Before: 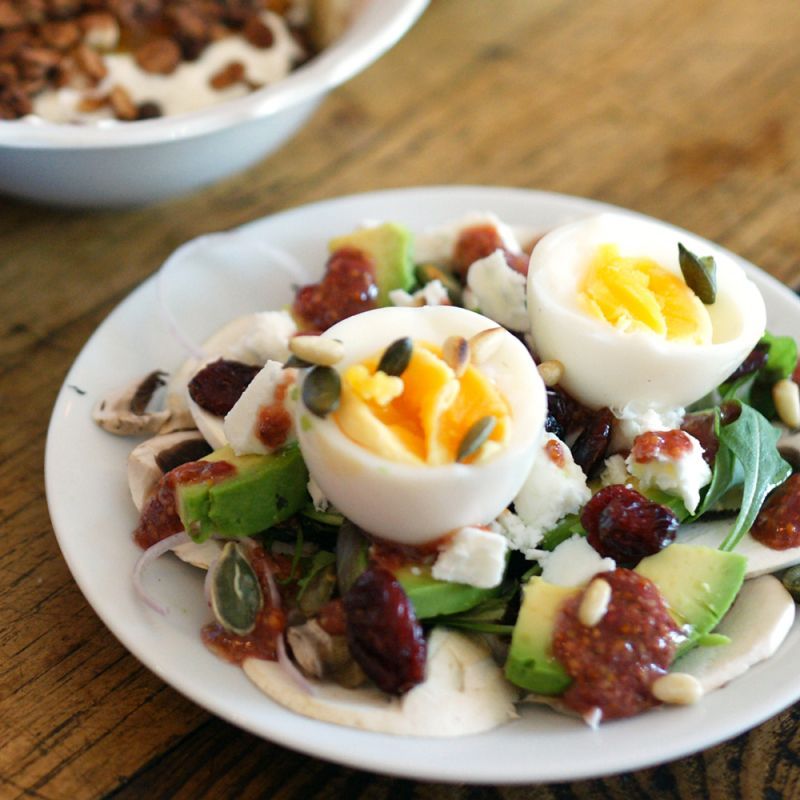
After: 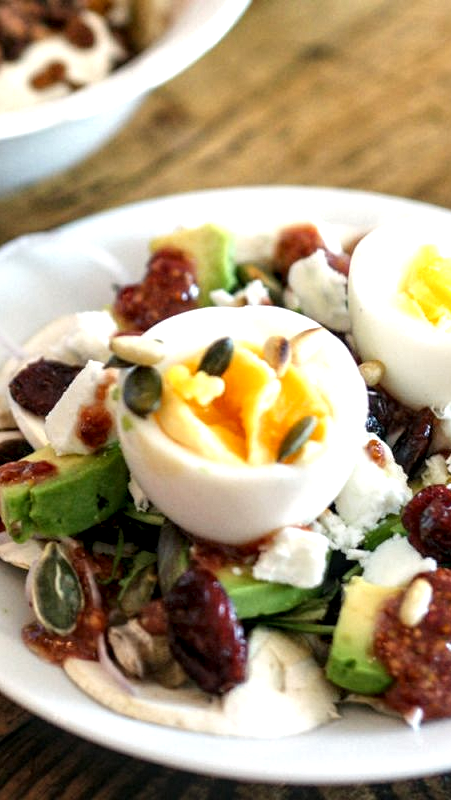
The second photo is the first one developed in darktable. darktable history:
local contrast: highlights 78%, shadows 56%, detail 174%, midtone range 0.434
exposure: exposure 0.299 EV, compensate exposure bias true, compensate highlight preservation false
crop and rotate: left 22.485%, right 21.119%
